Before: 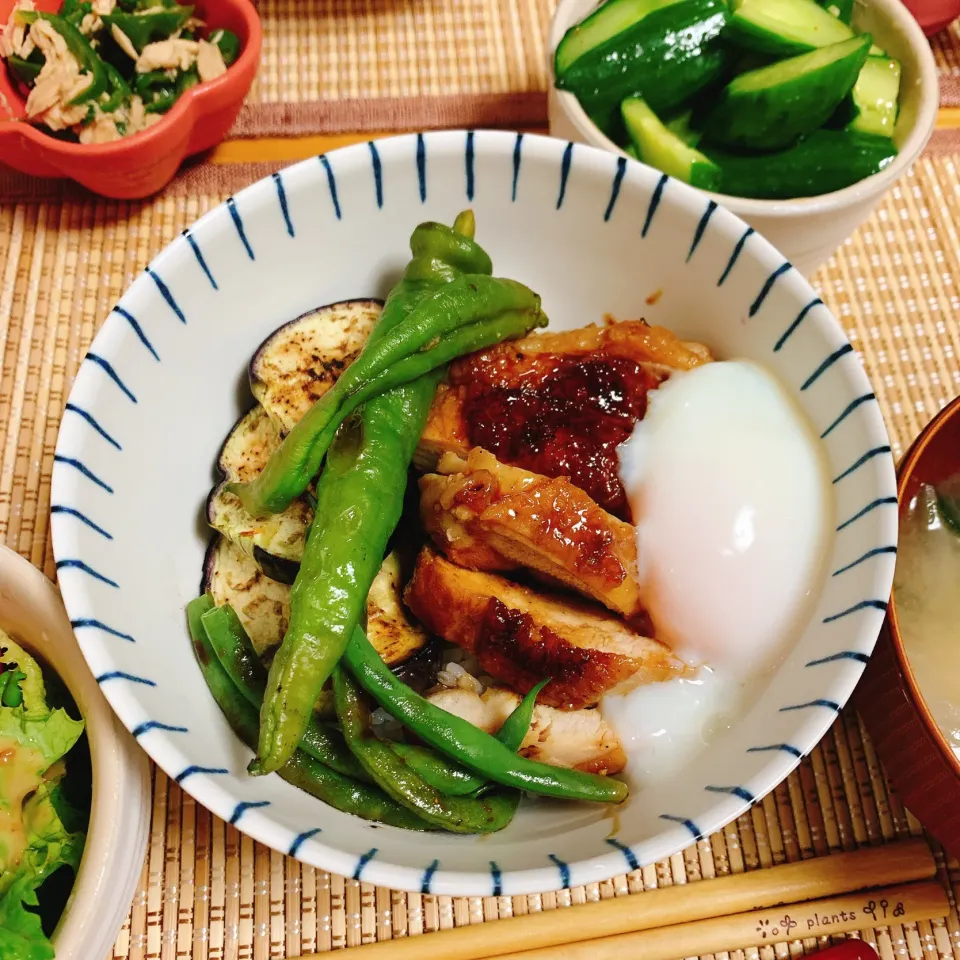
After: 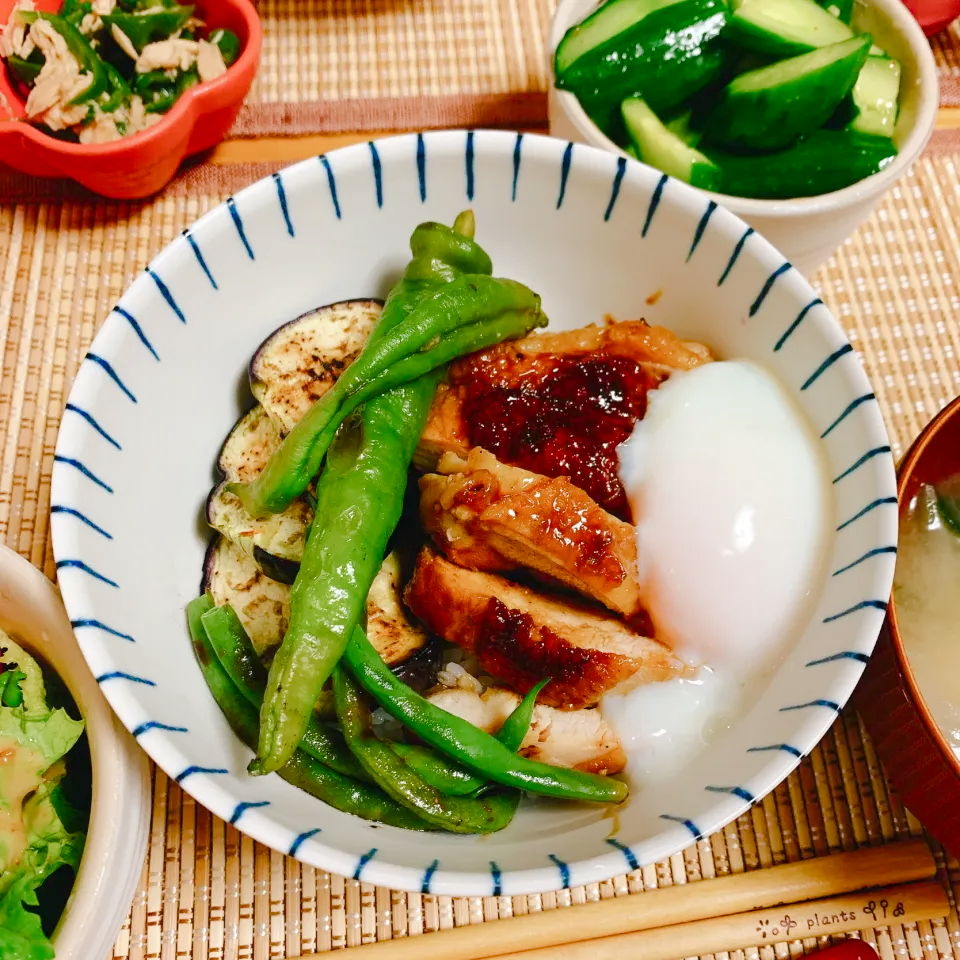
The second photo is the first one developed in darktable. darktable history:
color balance rgb: shadows lift › chroma 2.041%, shadows lift › hue 214.17°, perceptual saturation grading › global saturation 20%, perceptual saturation grading › highlights -50.595%, perceptual saturation grading › shadows 30.13%, perceptual brilliance grading › mid-tones 9.337%, perceptual brilliance grading › shadows 15.431%
